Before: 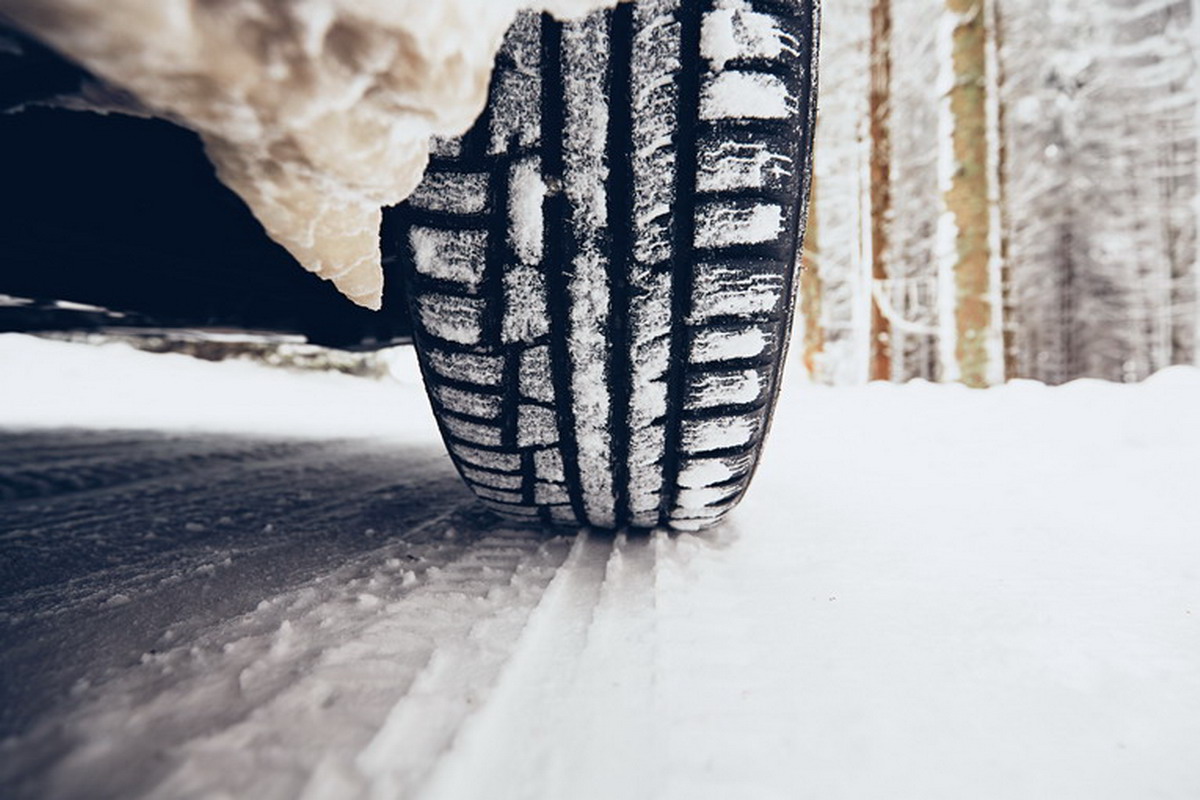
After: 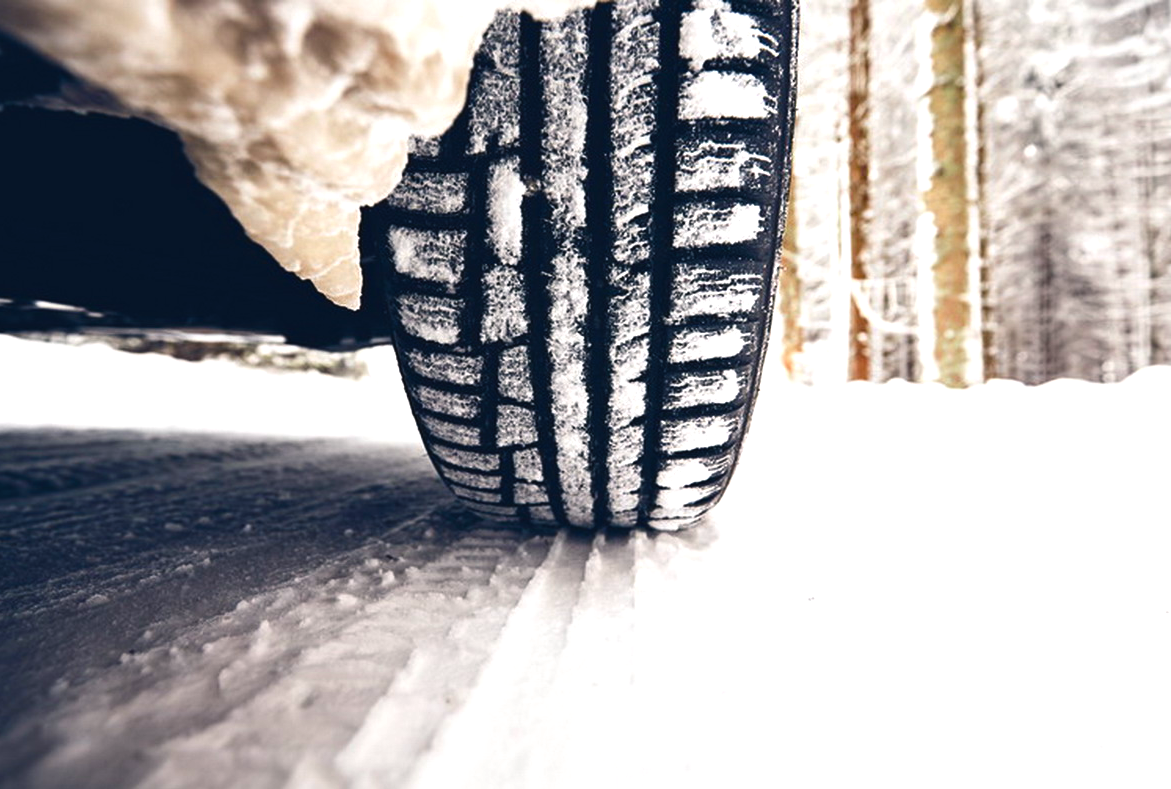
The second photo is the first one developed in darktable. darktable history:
crop and rotate: left 1.774%, right 0.633%, bottom 1.28%
color balance rgb: shadows lift › chroma 1%, shadows lift › hue 217.2°, power › hue 310.8°, highlights gain › chroma 1%, highlights gain › hue 54°, global offset › luminance 0.5%, global offset › hue 171.6°, perceptual saturation grading › global saturation 14.09%, perceptual saturation grading › highlights -25%, perceptual saturation grading › shadows 30%, perceptual brilliance grading › highlights 13.42%, perceptual brilliance grading › mid-tones 8.05%, perceptual brilliance grading › shadows -17.45%, global vibrance 25%
